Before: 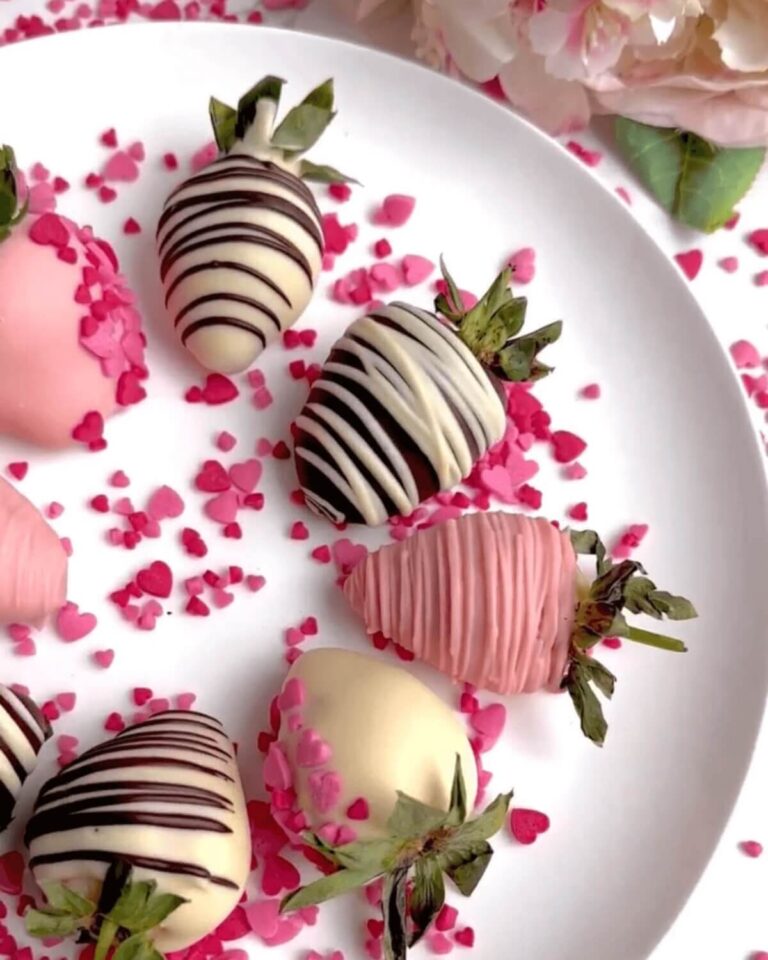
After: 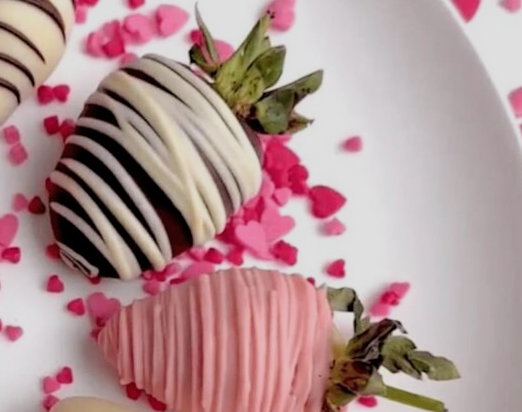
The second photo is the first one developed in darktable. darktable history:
rotate and perspective: rotation 0.062°, lens shift (vertical) 0.115, lens shift (horizontal) -0.133, crop left 0.047, crop right 0.94, crop top 0.061, crop bottom 0.94
crop and rotate: left 27.938%, top 27.046%, bottom 27.046%
filmic rgb: black relative exposure -8.15 EV, white relative exposure 3.76 EV, hardness 4.46
tone equalizer: on, module defaults
